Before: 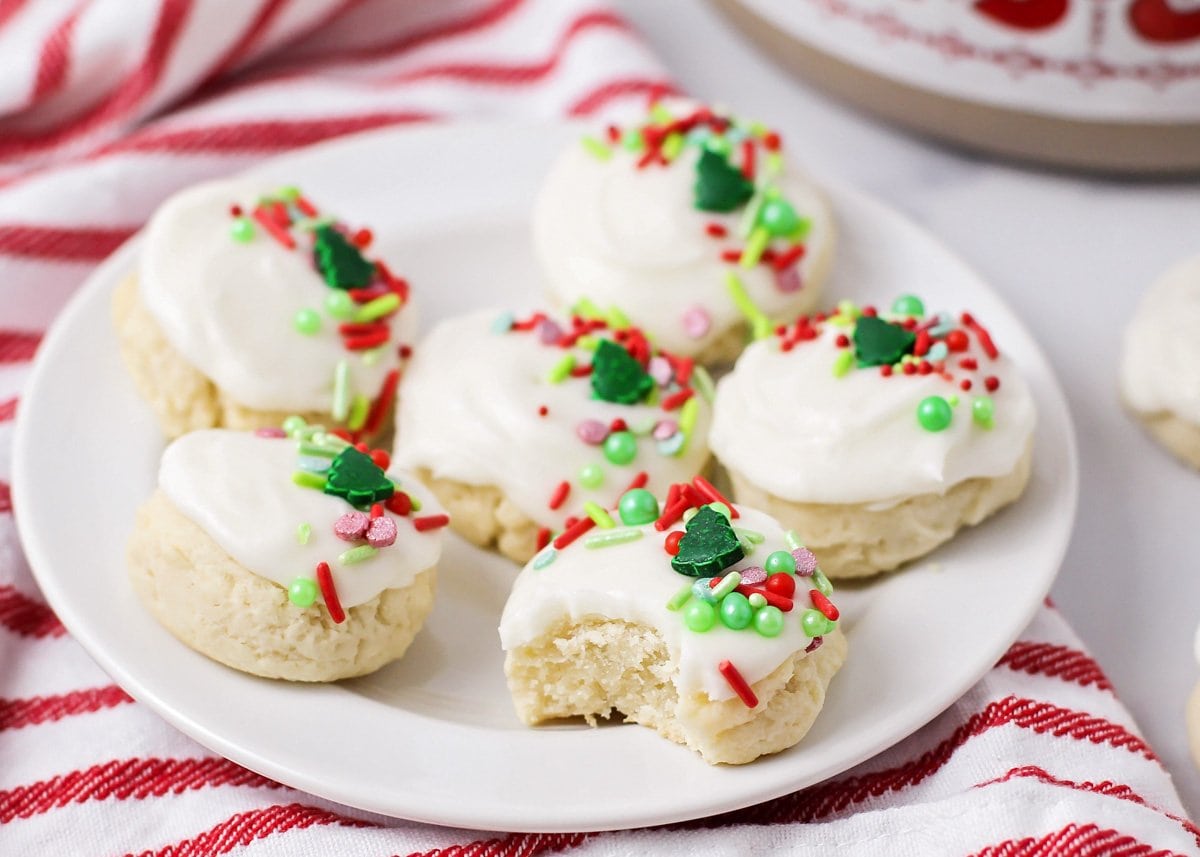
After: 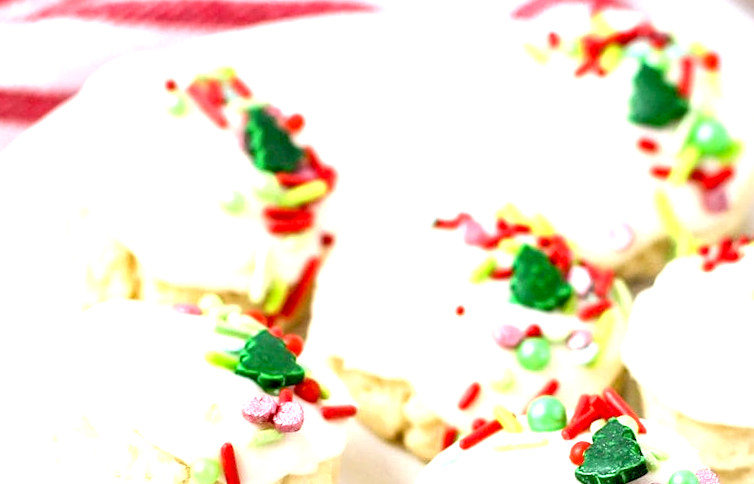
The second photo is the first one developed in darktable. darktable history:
crop and rotate: angle -4.83°, left 2.244%, top 6.794%, right 27.644%, bottom 30.256%
local contrast: on, module defaults
exposure: black level correction 0.01, exposure 1 EV, compensate highlight preservation false
